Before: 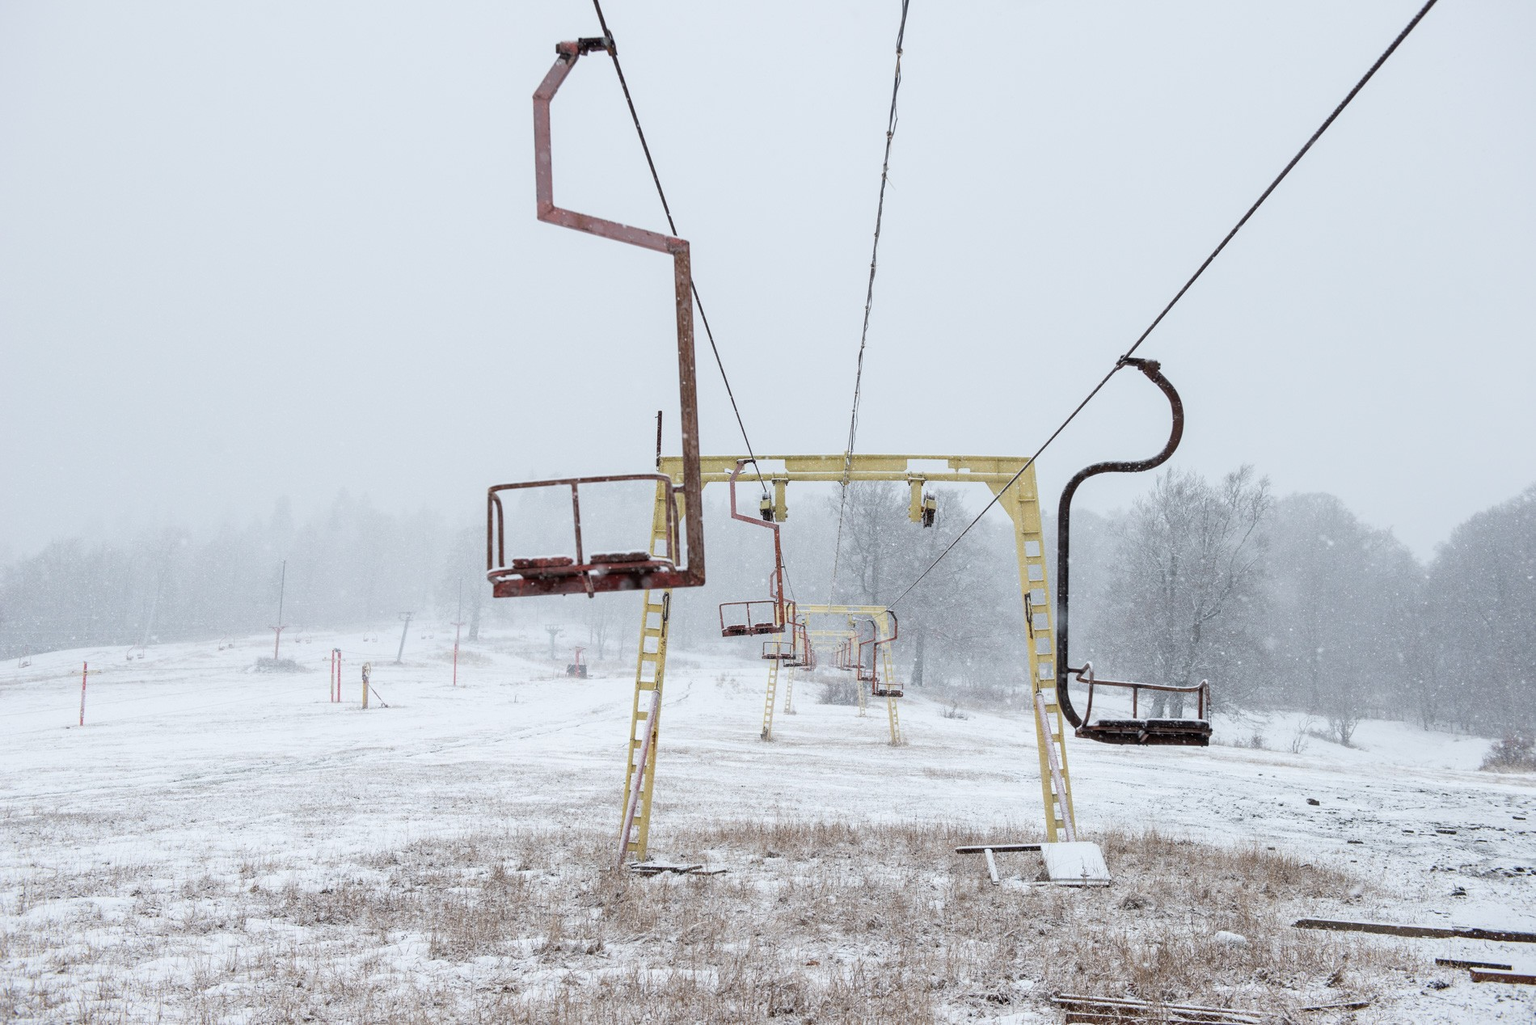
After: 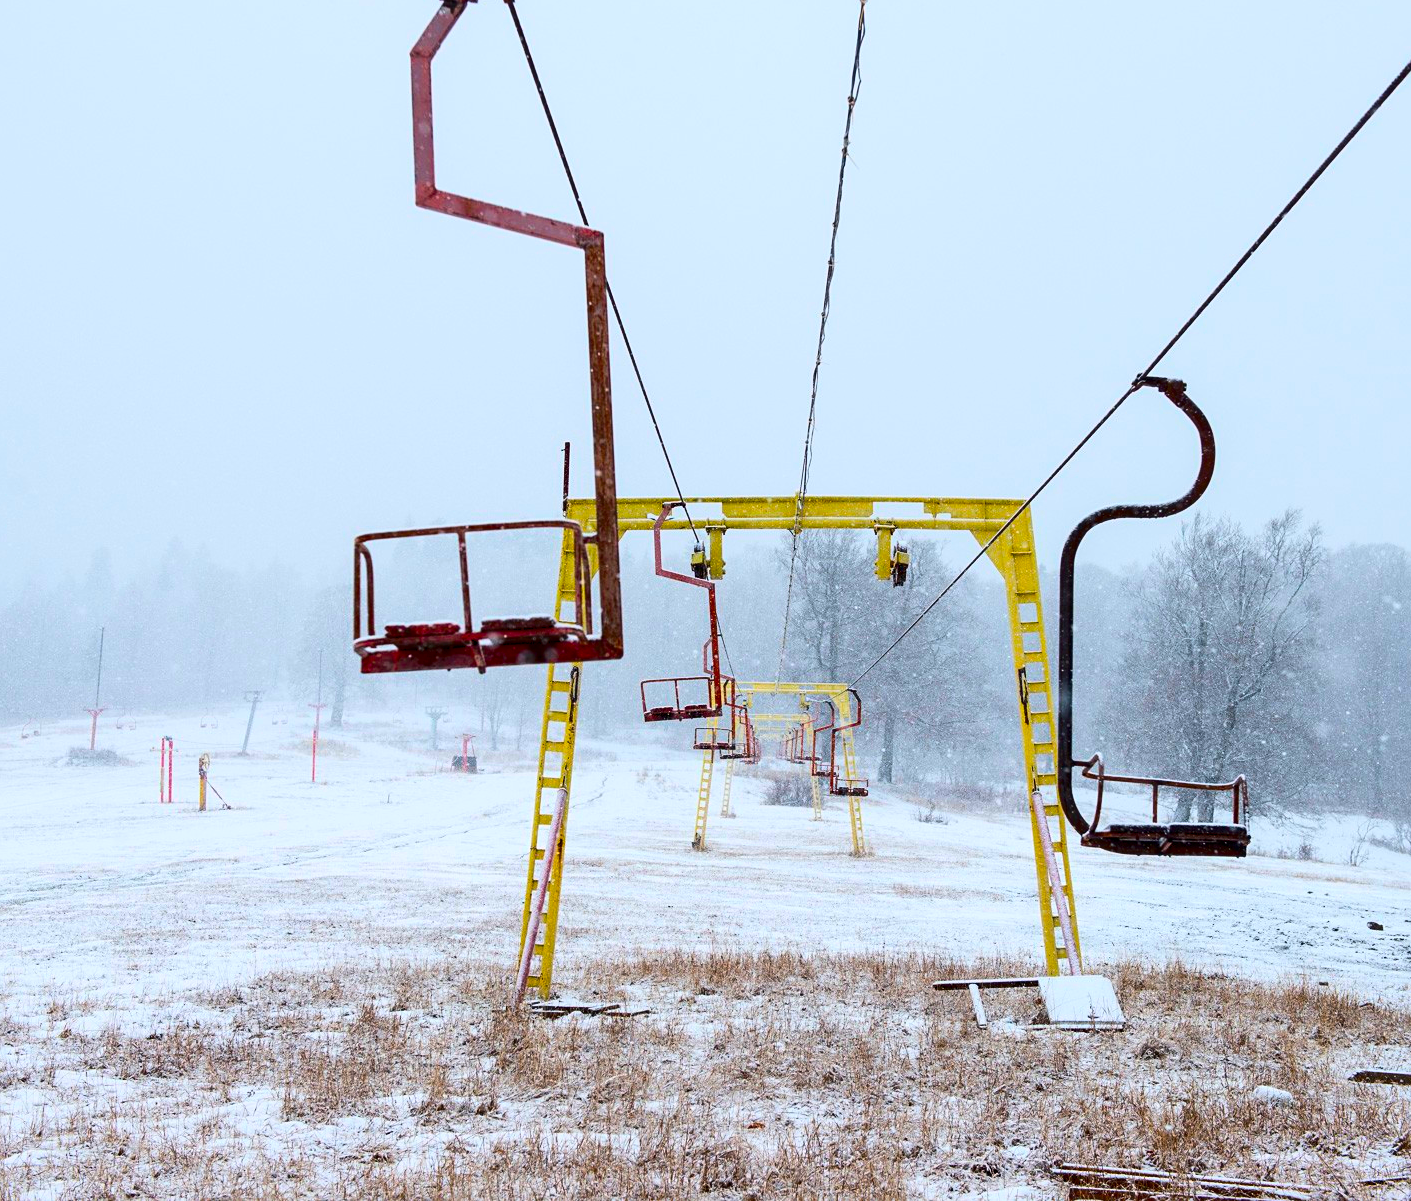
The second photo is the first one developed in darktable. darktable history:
color balance rgb: linear chroma grading › shadows -39.41%, linear chroma grading › highlights 39.902%, linear chroma grading › global chroma 45.502%, linear chroma grading › mid-tones -29.564%, perceptual saturation grading › global saturation 35.131%, perceptual saturation grading › highlights -25.137%, perceptual saturation grading › shadows 49.524%, global vibrance 20%
contrast brightness saturation: contrast 0.206, brightness -0.111, saturation 0.21
crop and rotate: left 13.146%, top 5.283%, right 12.572%
sharpen: amount 0.204
